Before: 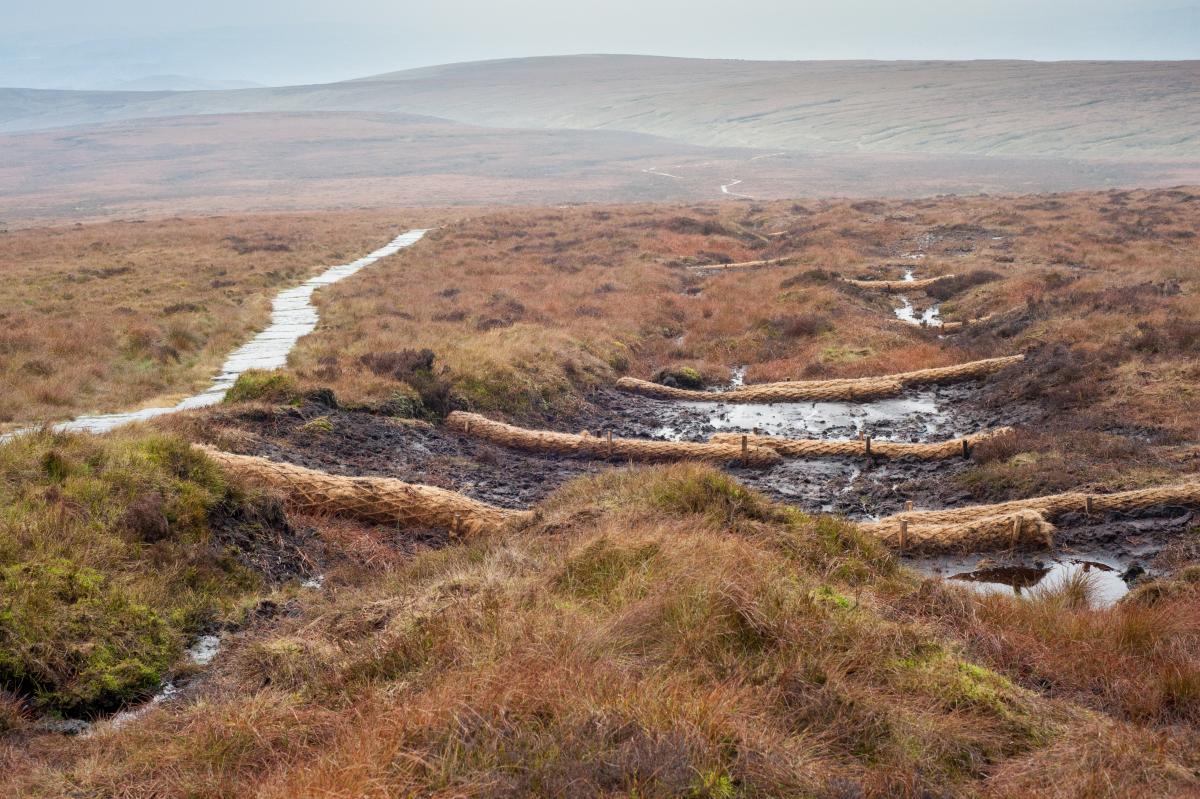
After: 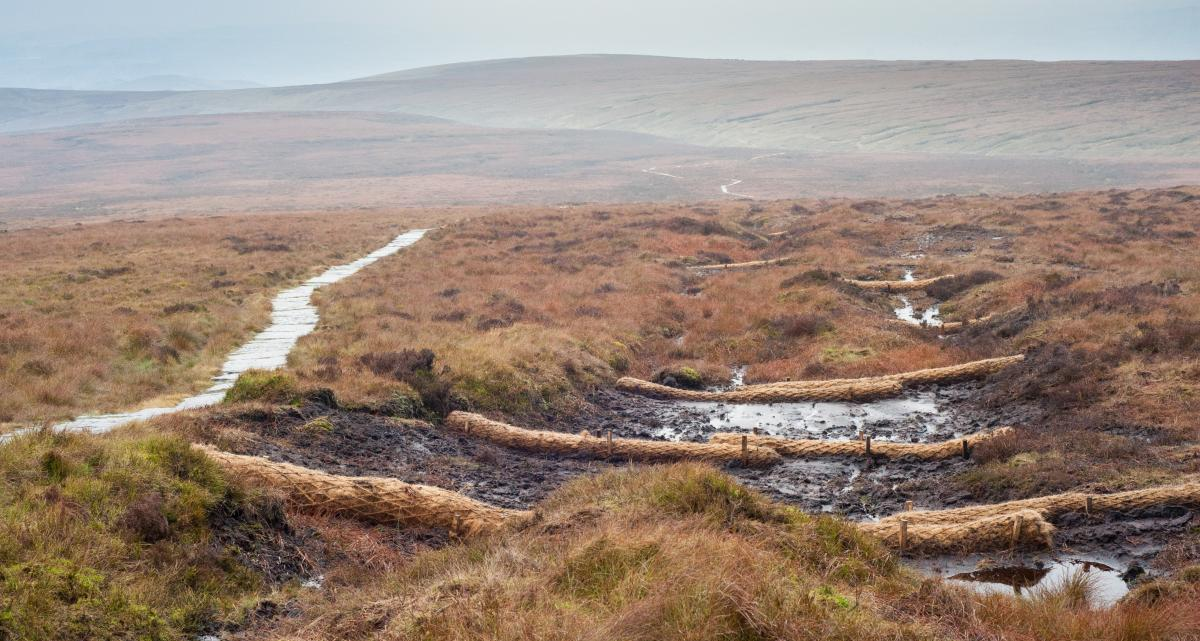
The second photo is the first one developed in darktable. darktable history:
crop: bottom 19.667%
